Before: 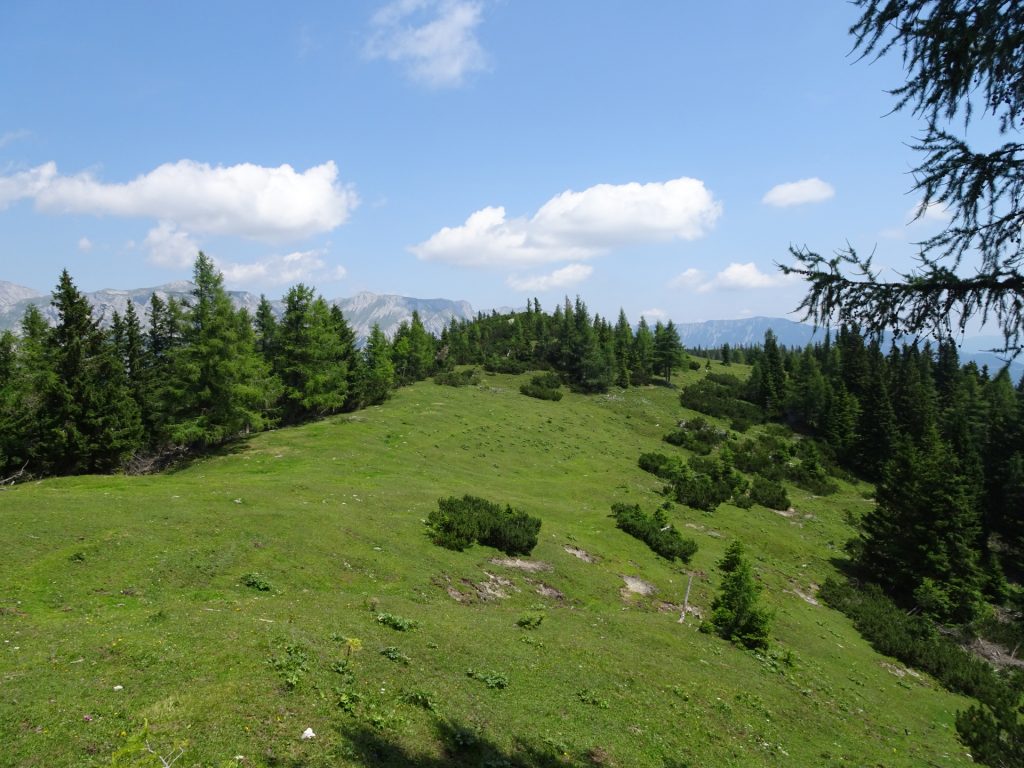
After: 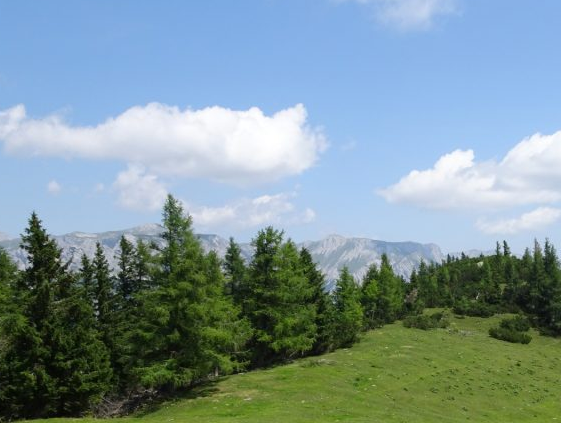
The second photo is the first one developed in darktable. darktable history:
crop and rotate: left 3.034%, top 7.441%, right 42.121%, bottom 37.428%
